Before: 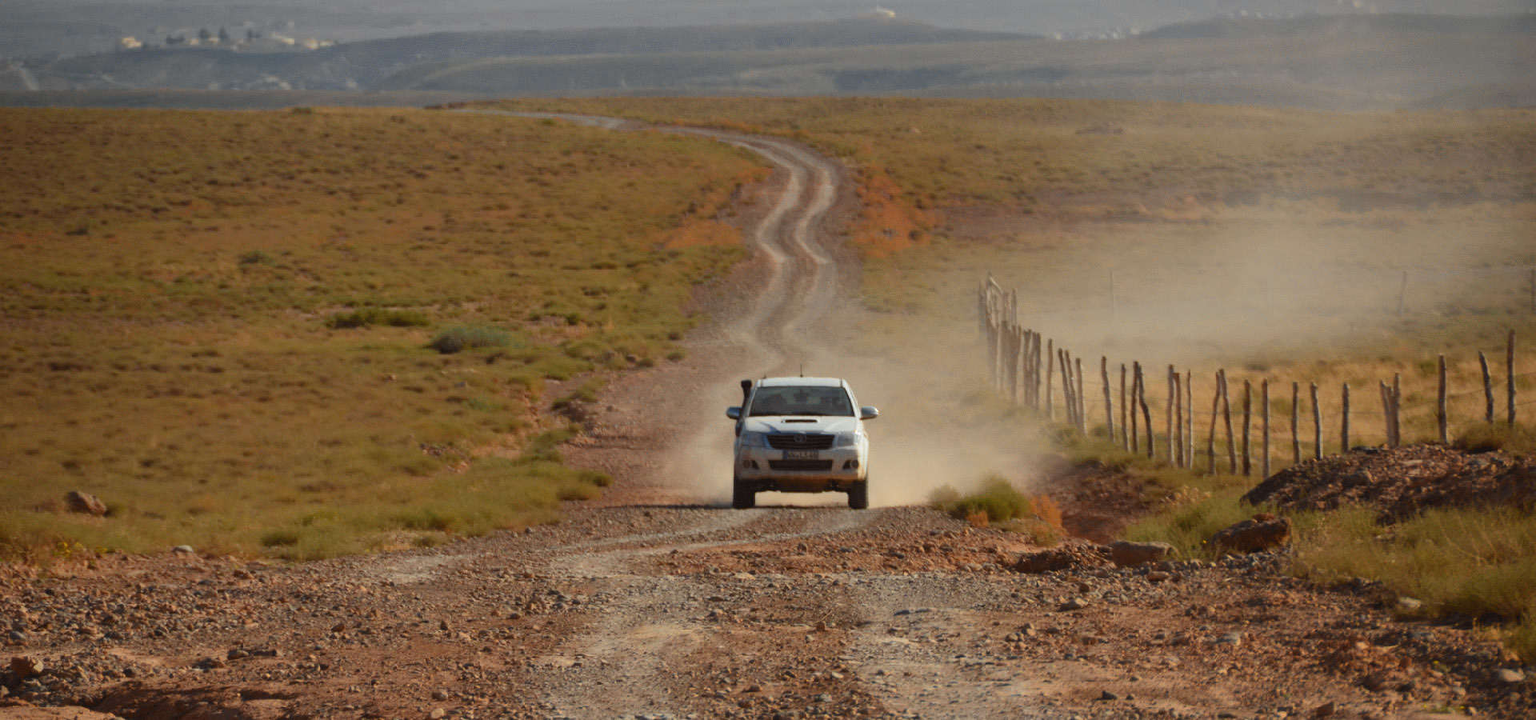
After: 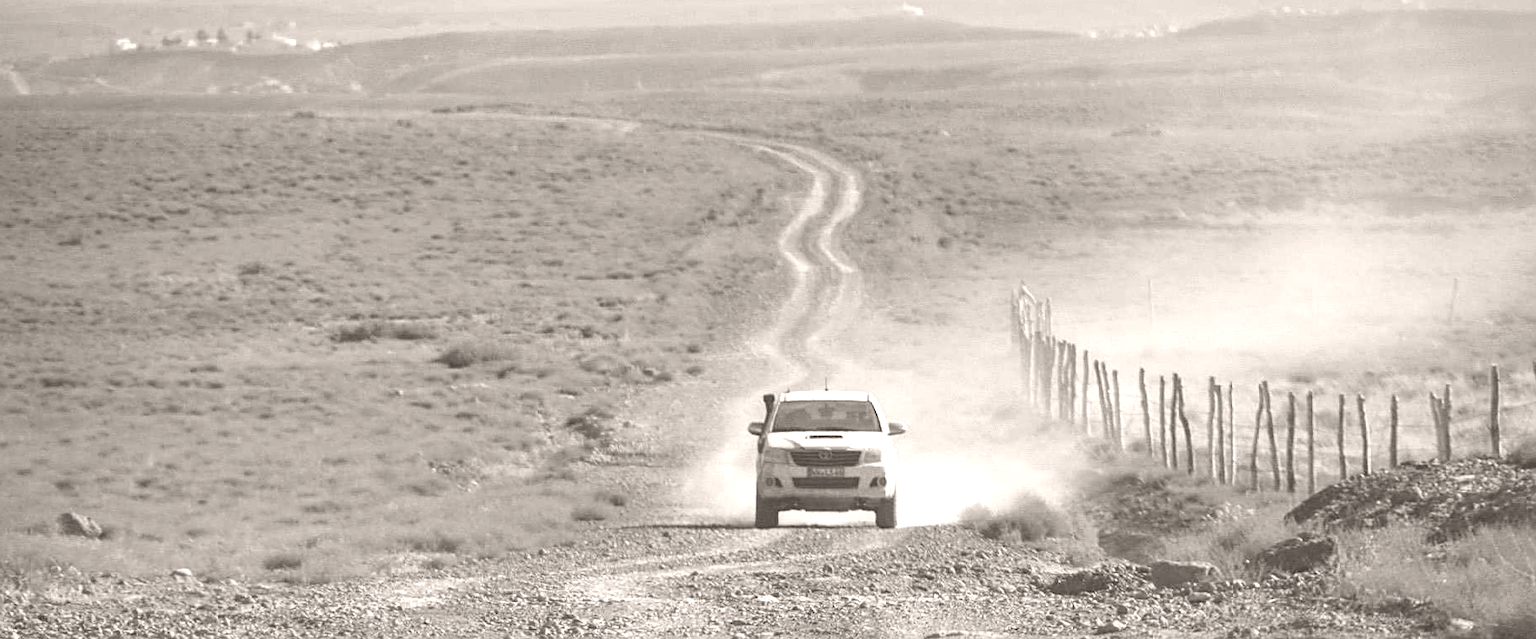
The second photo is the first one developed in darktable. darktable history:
crop and rotate: angle 0.2°, left 0.275%, right 3.127%, bottom 14.18%
sharpen: on, module defaults
colorize: hue 34.49°, saturation 35.33%, source mix 100%, lightness 55%, version 1
local contrast: detail 130%
